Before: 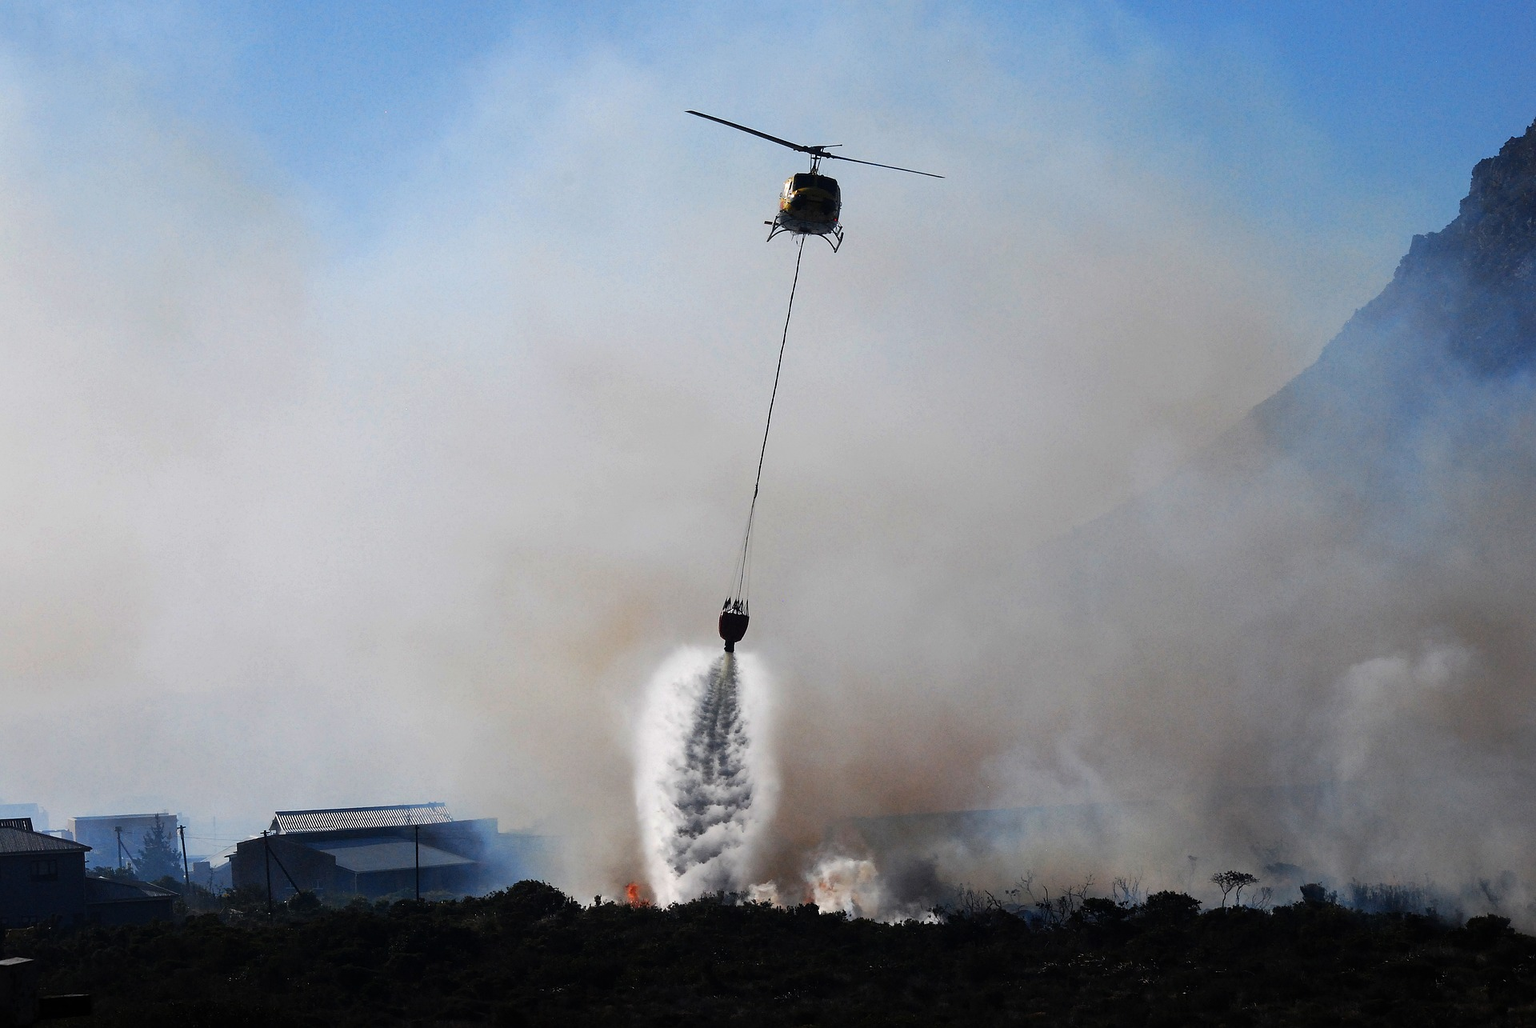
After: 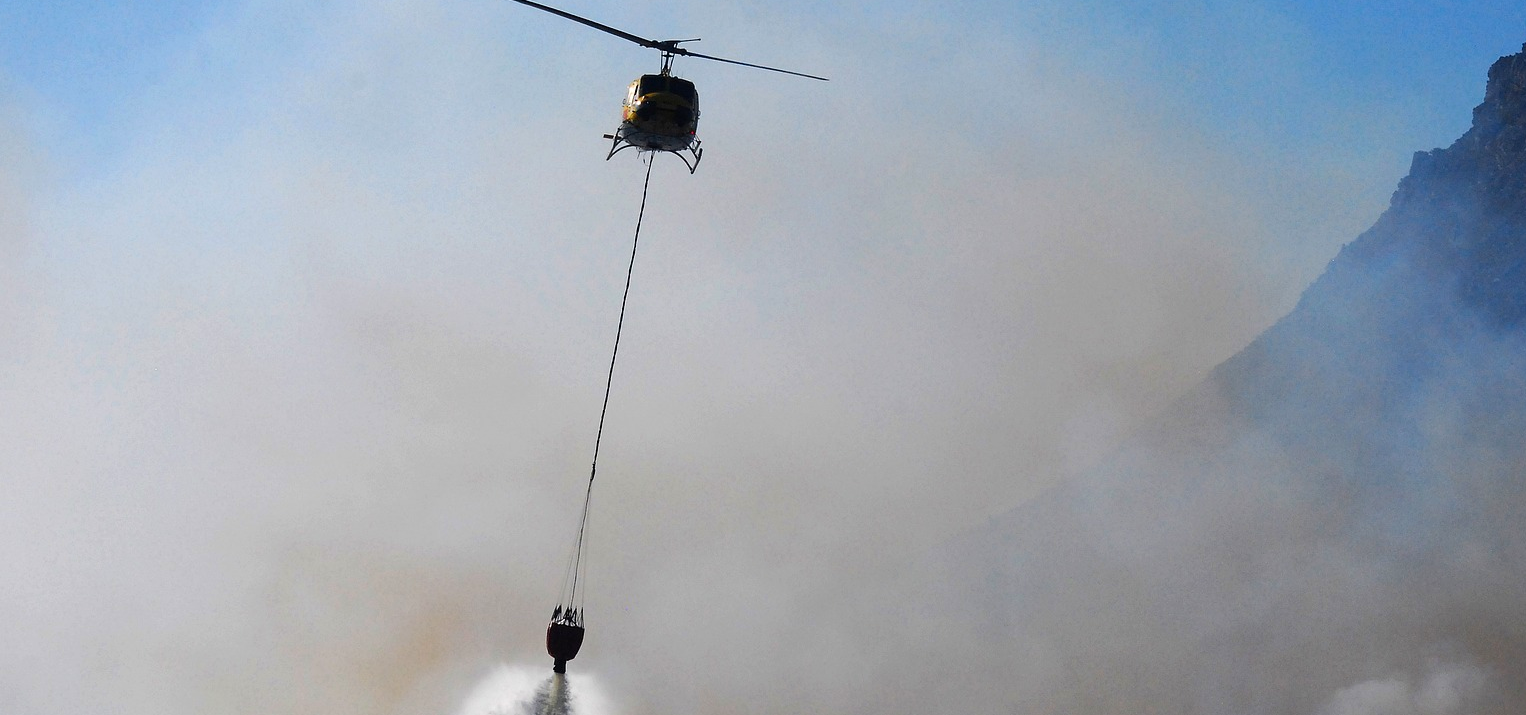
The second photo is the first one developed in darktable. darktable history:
crop: left 18.38%, top 11.092%, right 2.134%, bottom 33.217%
contrast brightness saturation: saturation 0.13
